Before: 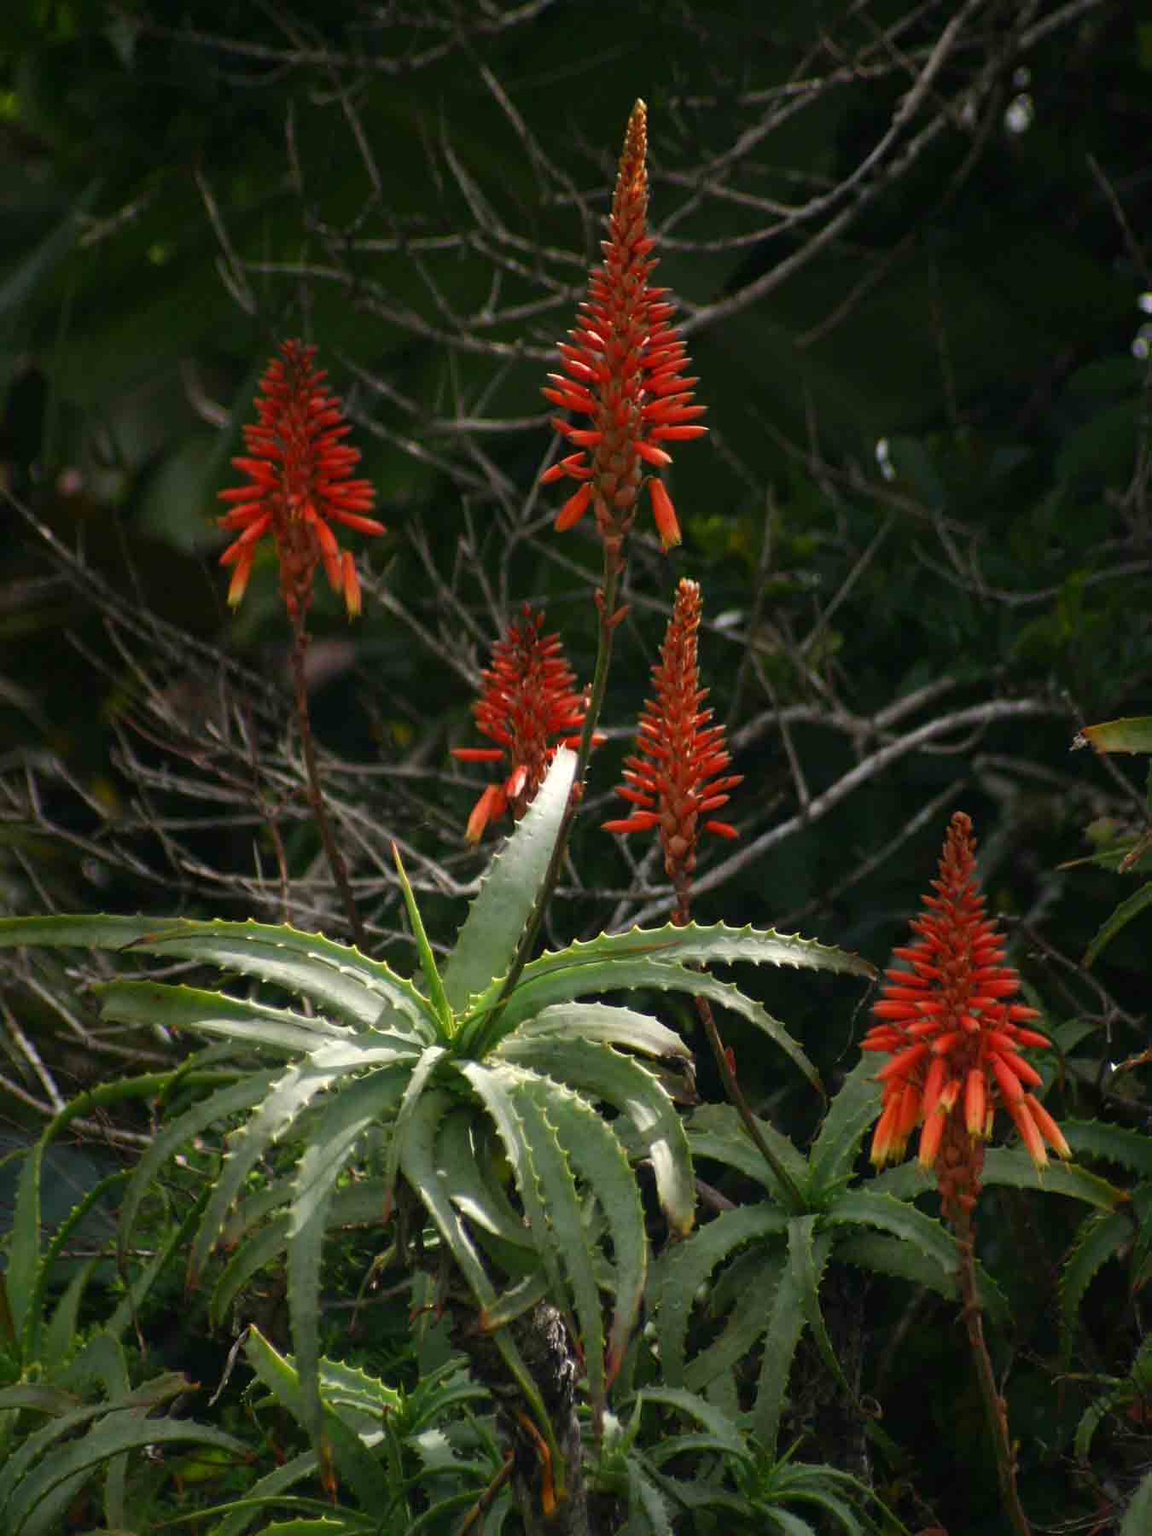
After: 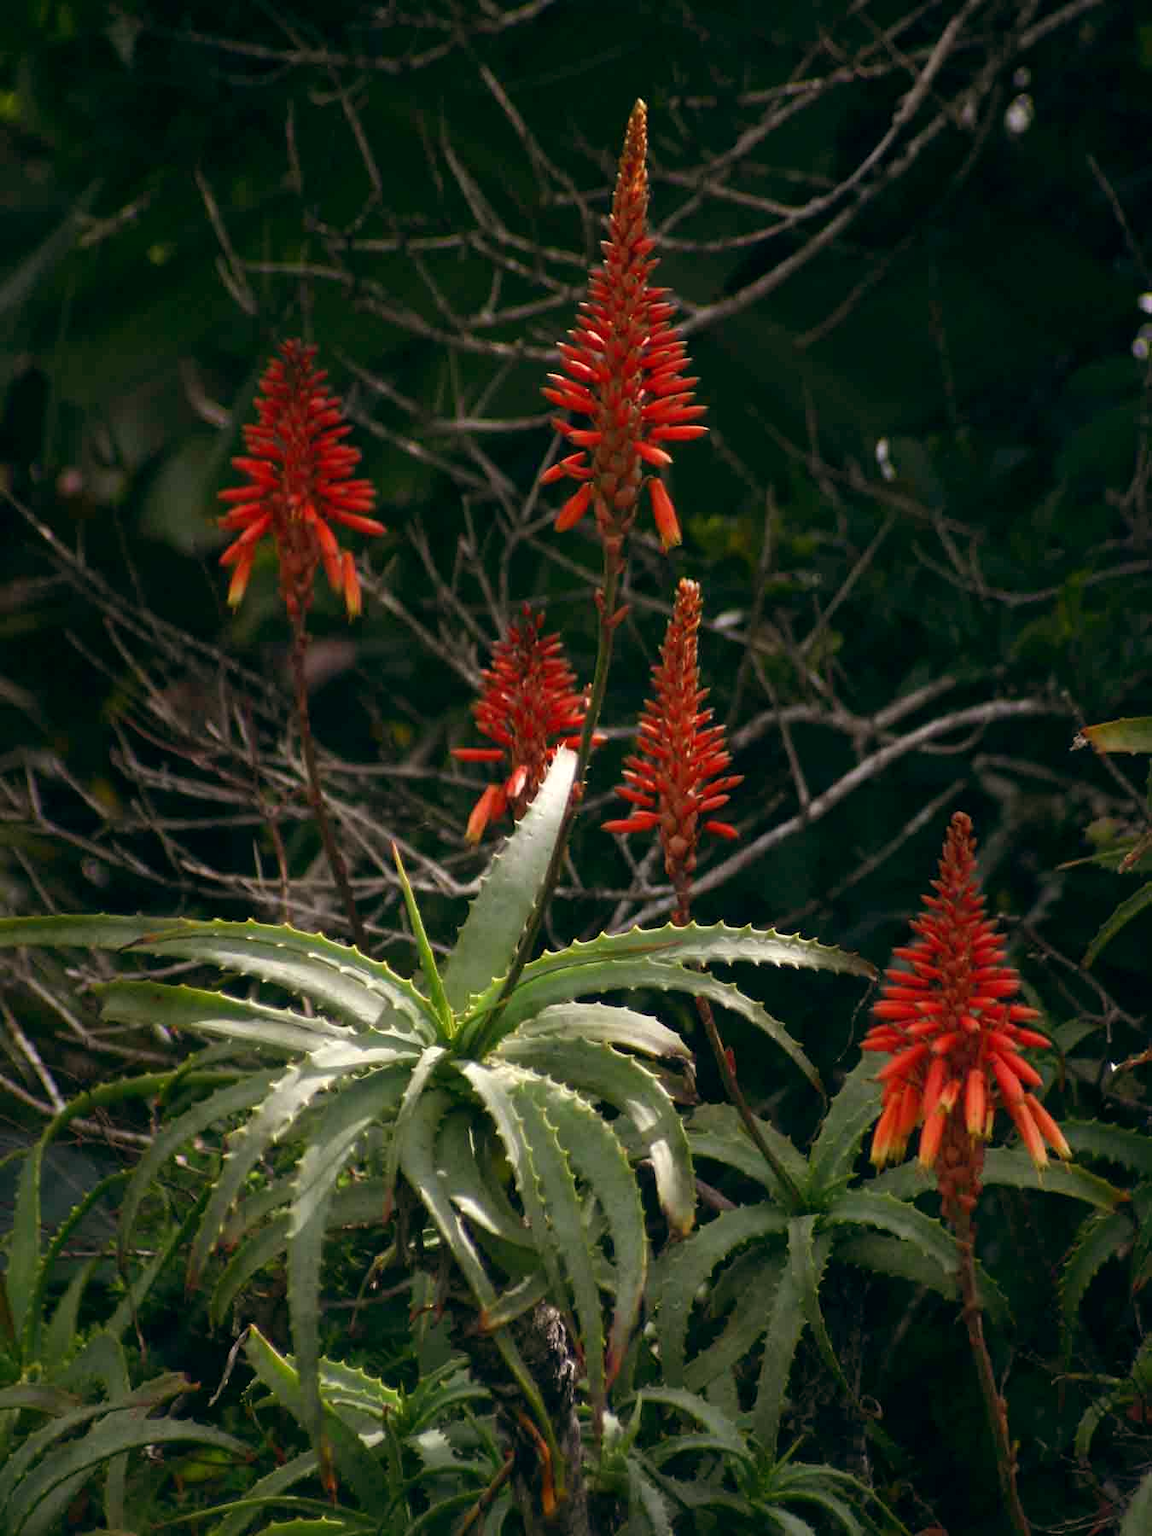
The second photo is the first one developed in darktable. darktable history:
white balance: emerald 1
color balance: lift [0.998, 0.998, 1.001, 1.002], gamma [0.995, 1.025, 0.992, 0.975], gain [0.995, 1.02, 0.997, 0.98]
tone equalizer: on, module defaults
